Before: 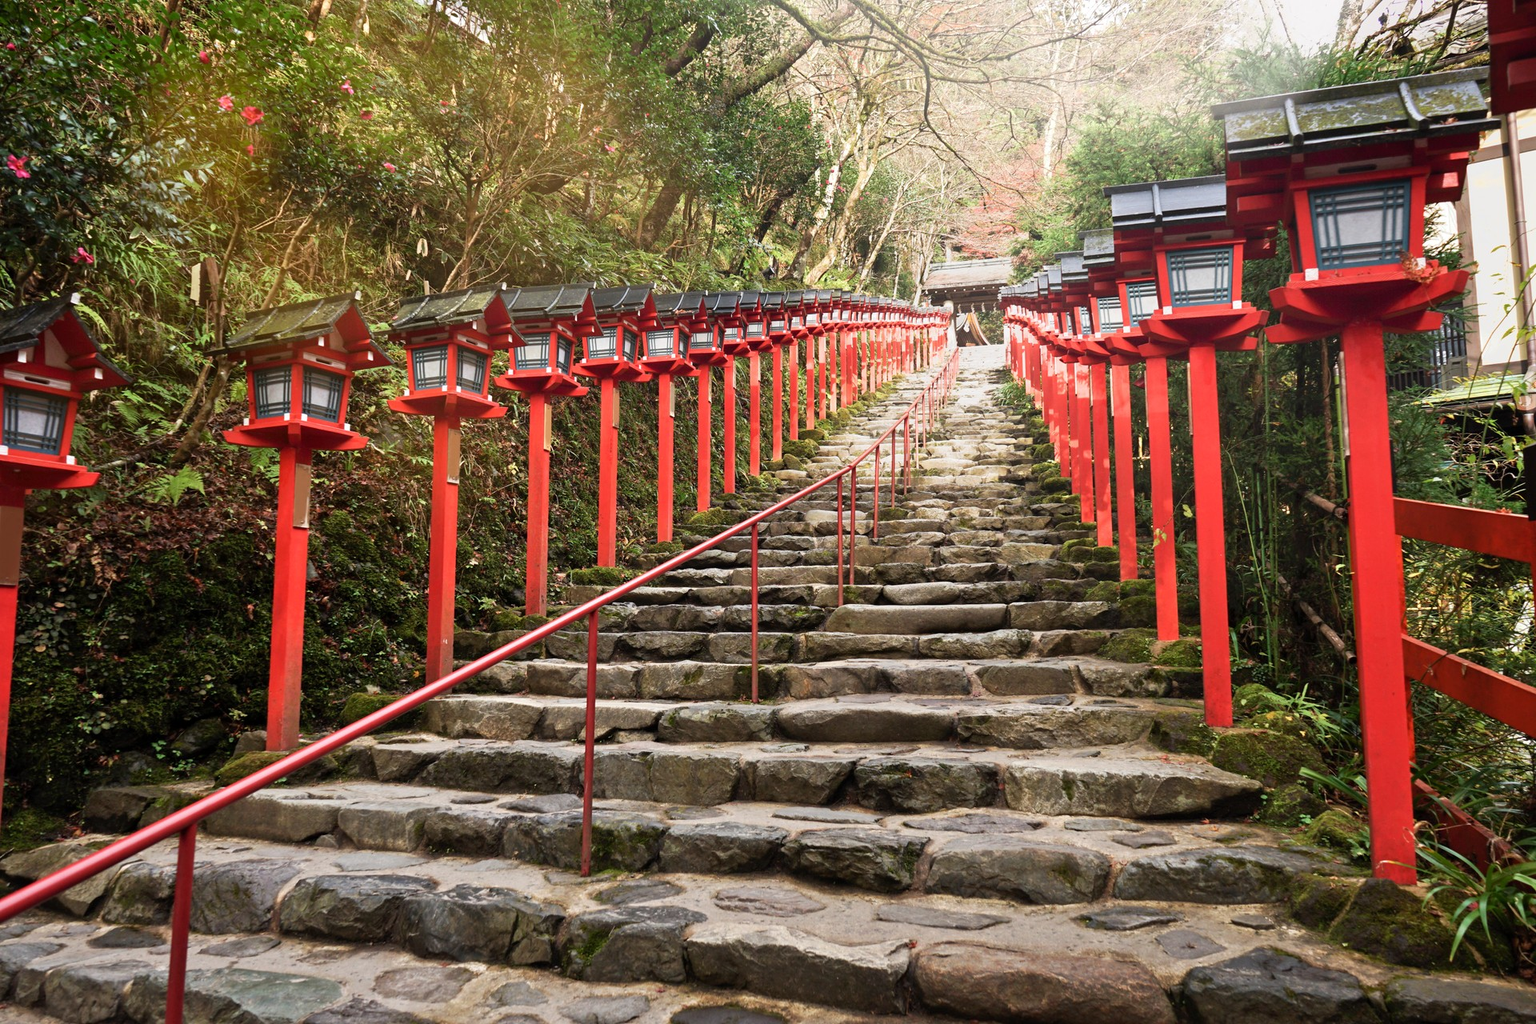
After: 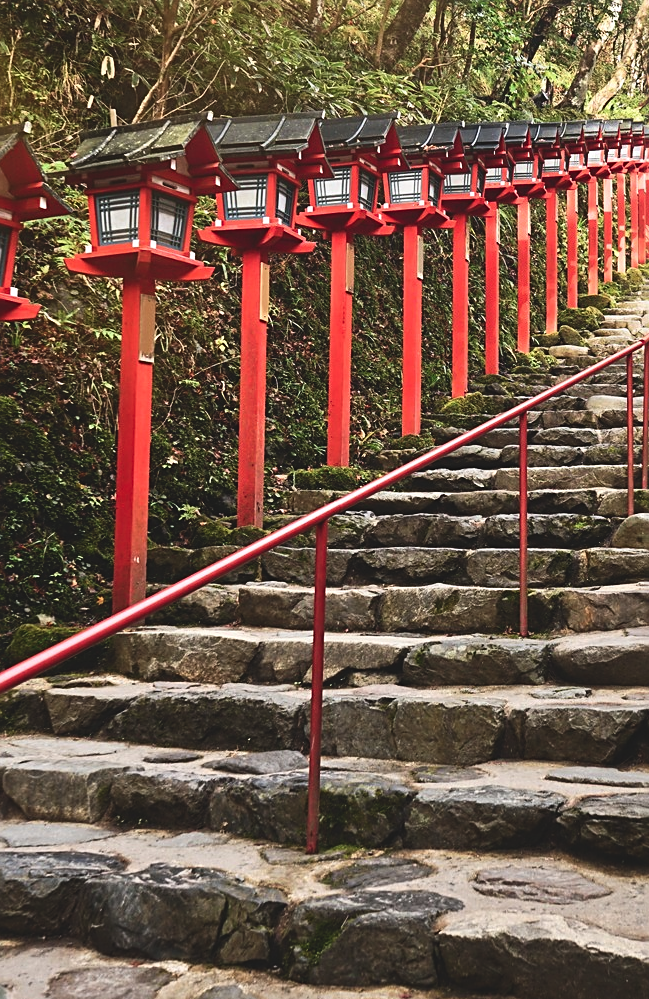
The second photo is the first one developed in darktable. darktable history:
crop and rotate: left 21.881%, top 18.934%, right 44.279%, bottom 2.977%
exposure: black level correction -0.031, compensate highlight preservation false
contrast brightness saturation: contrast 0.196, brightness -0.101, saturation 0.102
sharpen: on, module defaults
